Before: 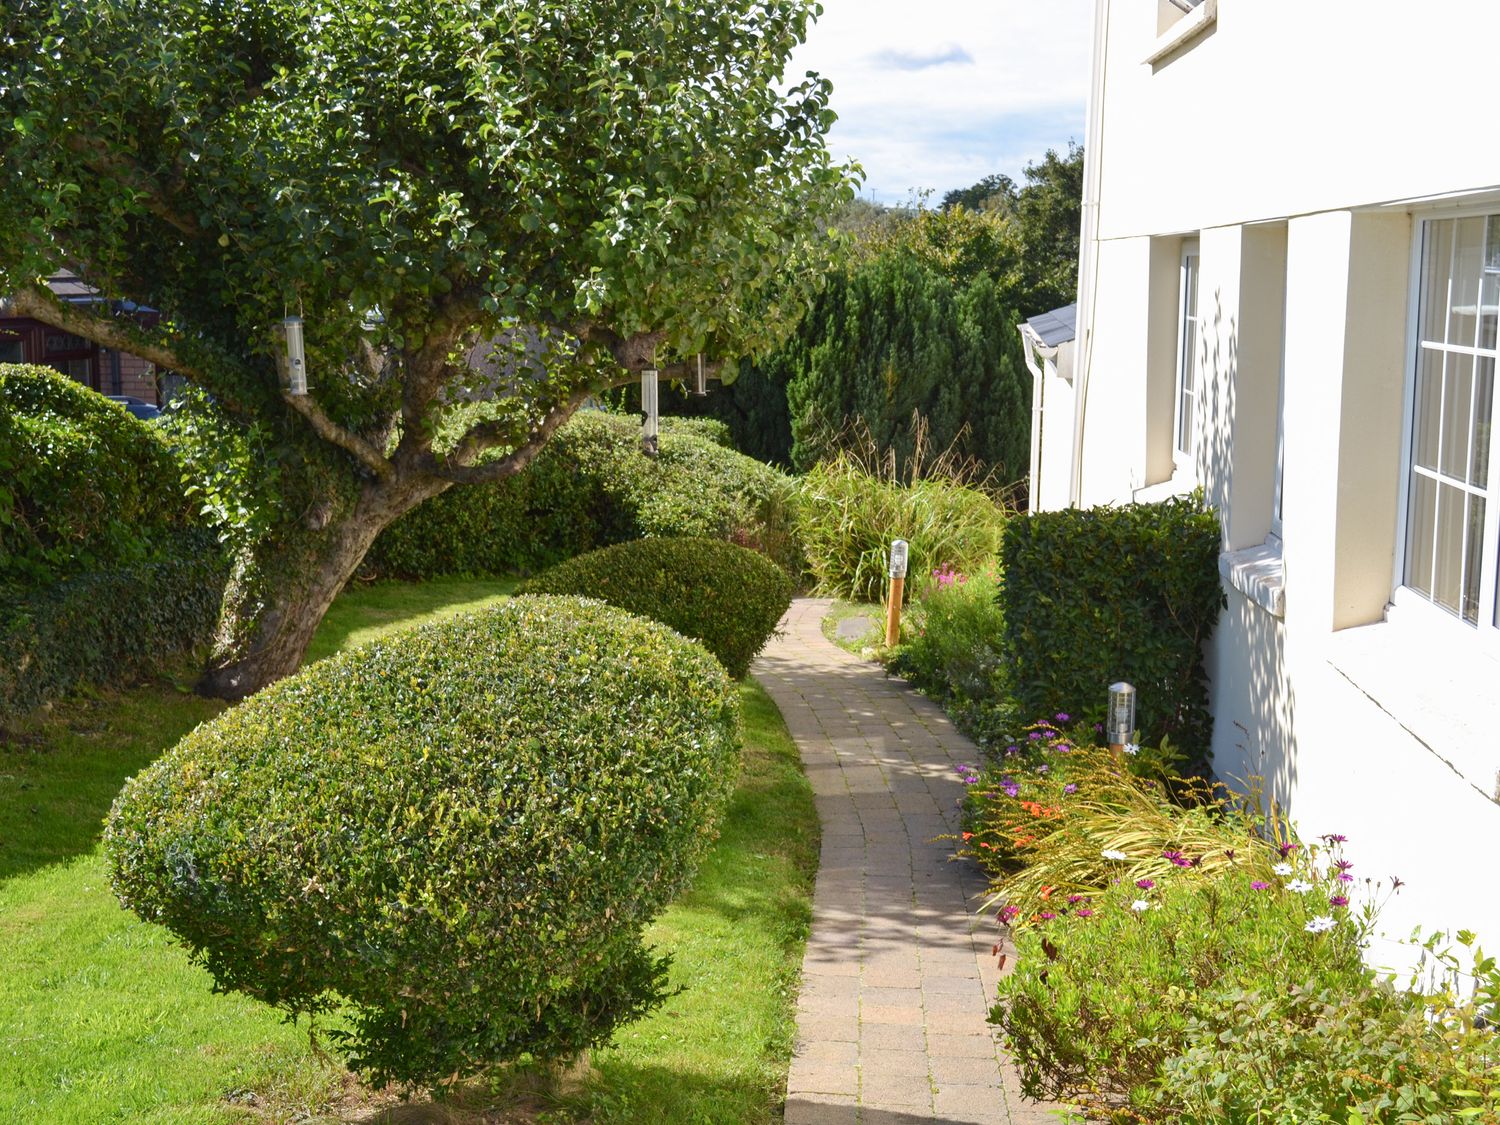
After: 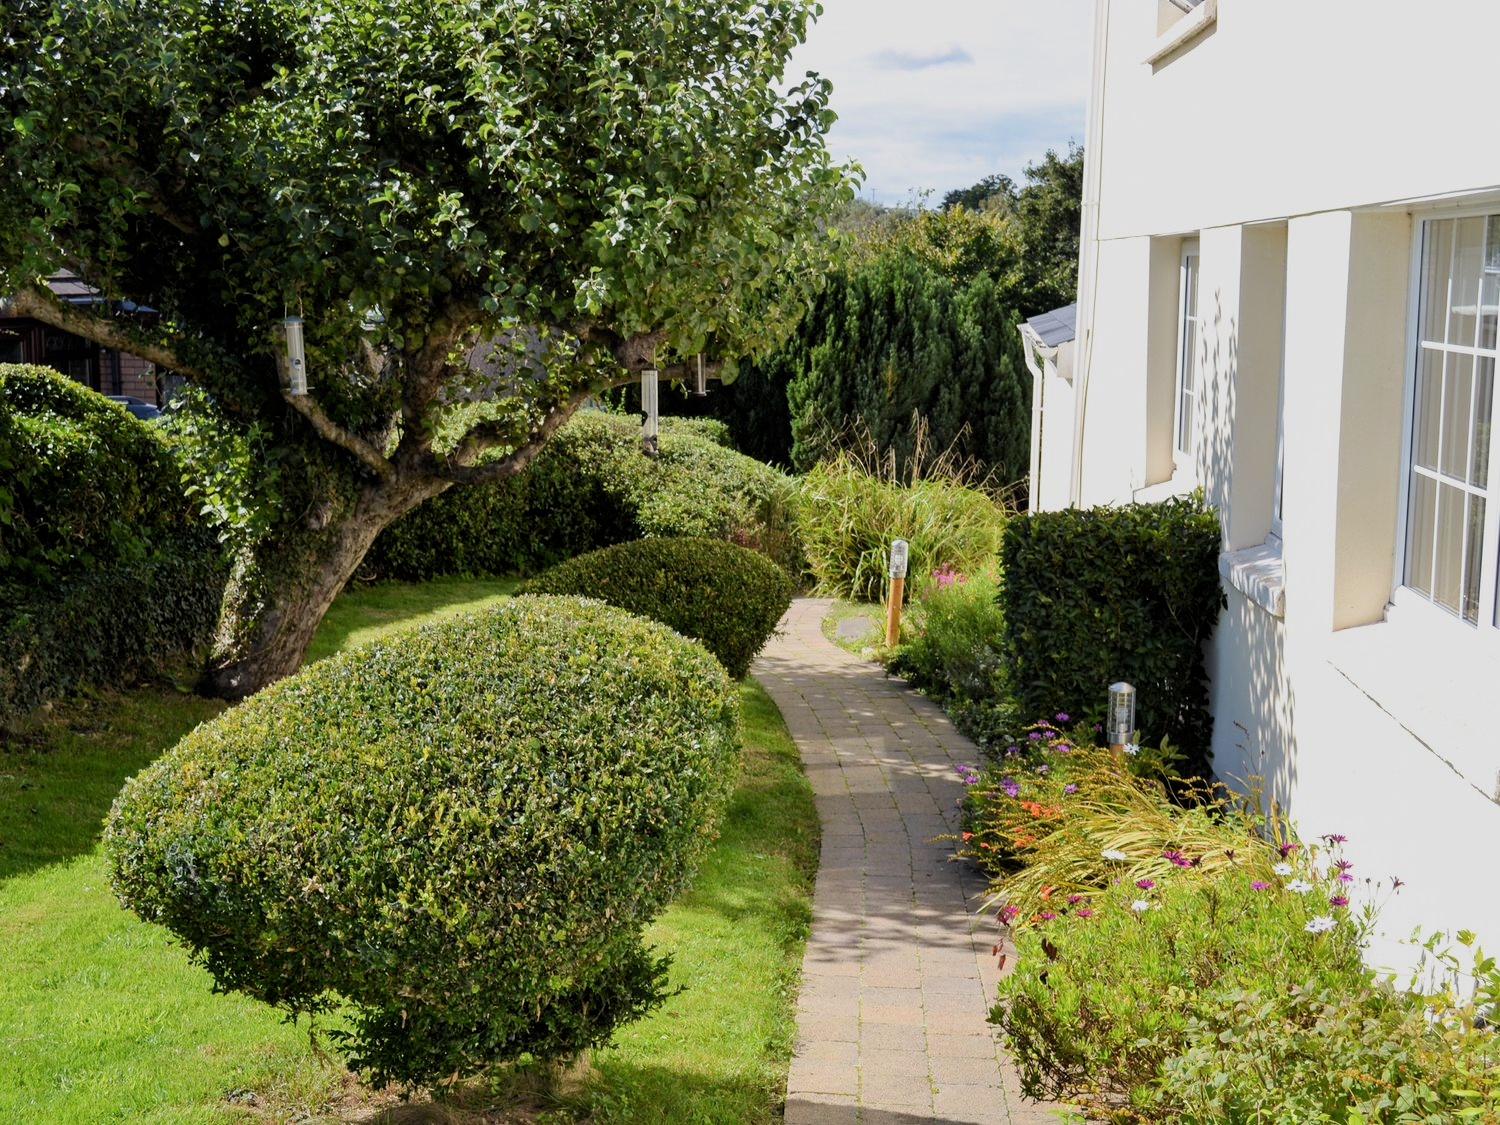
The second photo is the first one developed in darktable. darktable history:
filmic rgb: black relative exposure -7.78 EV, white relative exposure 4.41 EV, target black luminance 0%, hardness 3.76, latitude 50.61%, contrast 1.078, highlights saturation mix 9.81%, shadows ↔ highlights balance -0.226%
